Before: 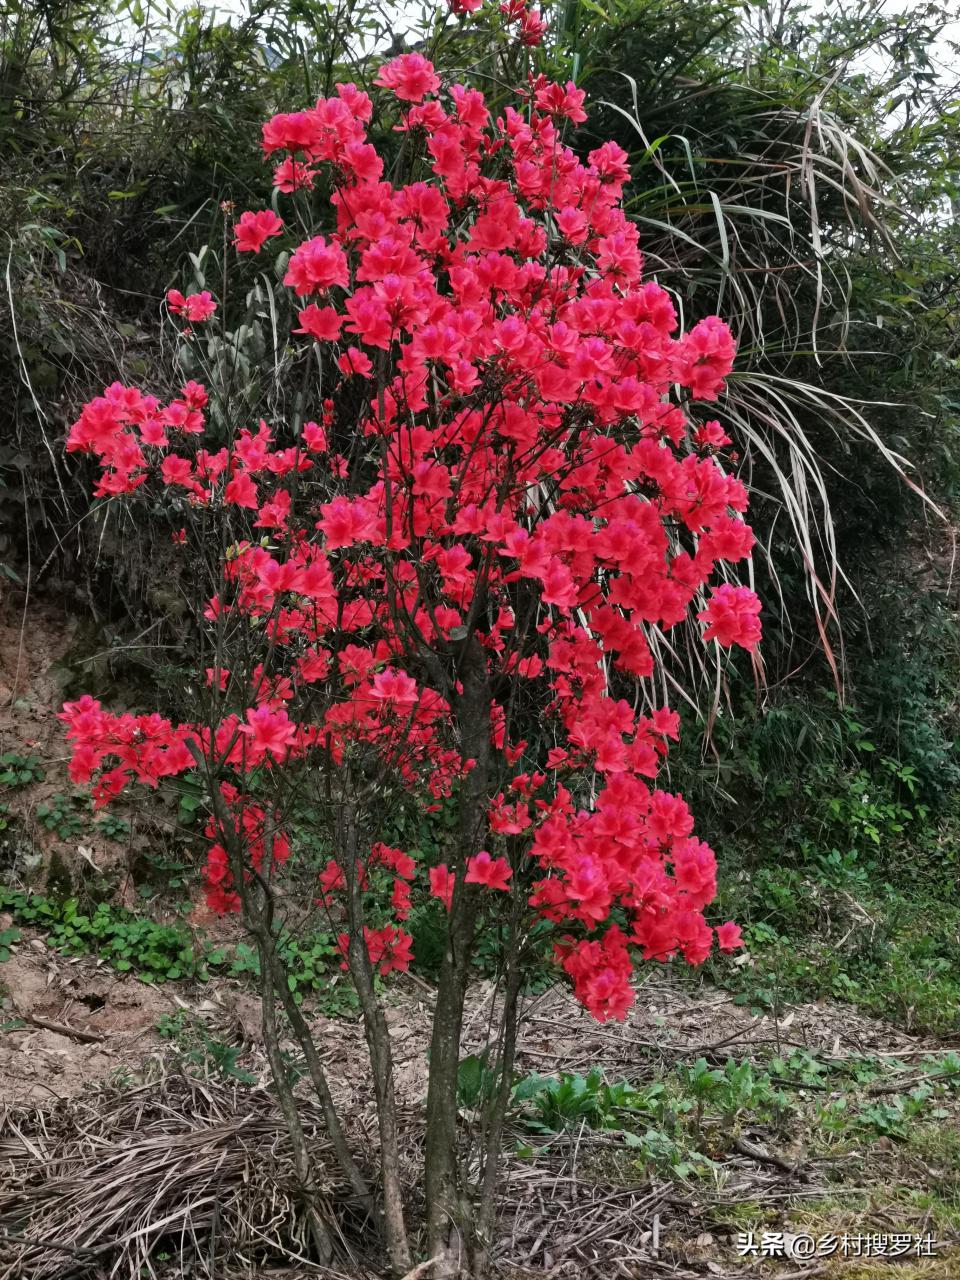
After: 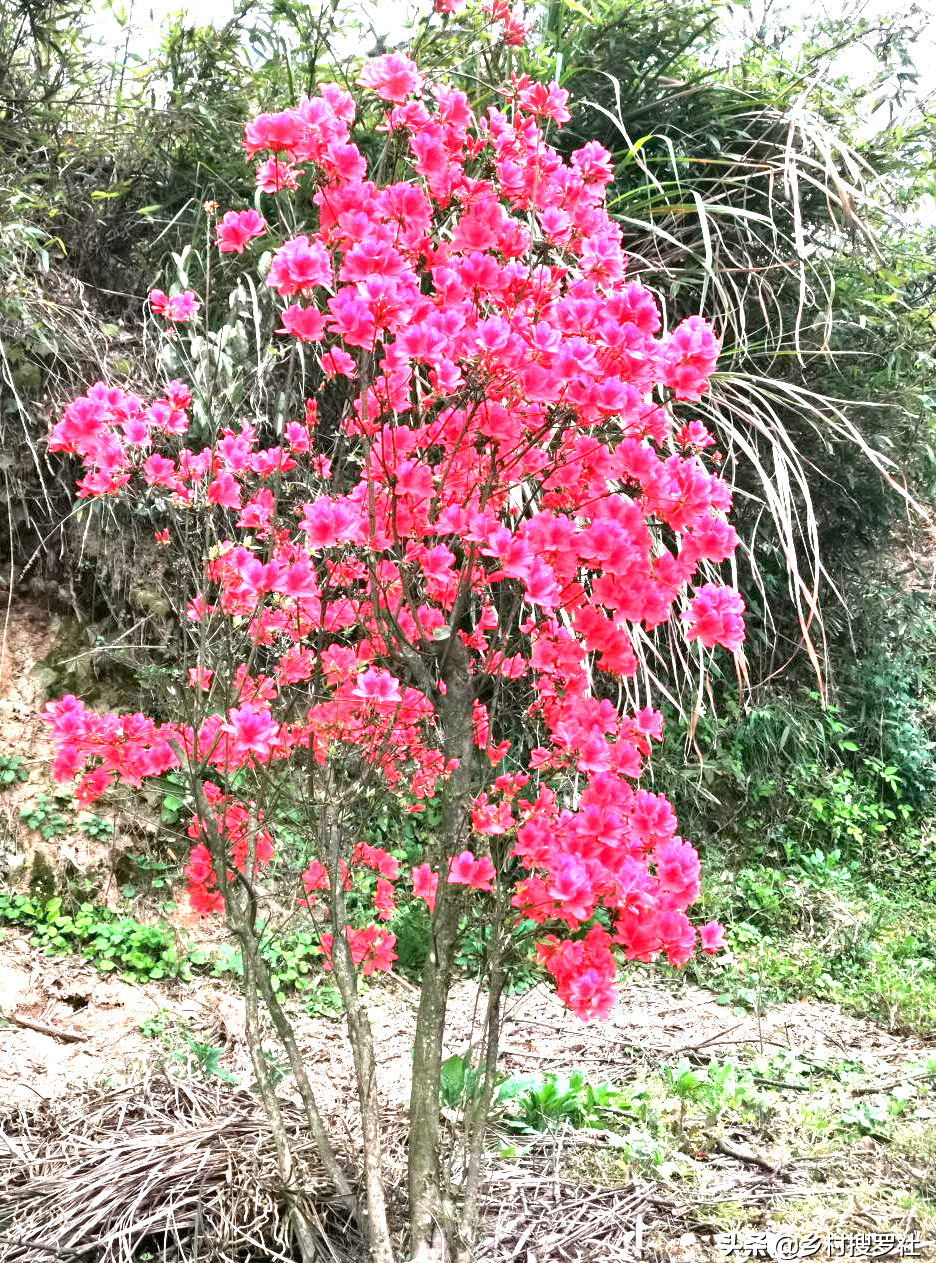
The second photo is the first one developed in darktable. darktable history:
crop and rotate: left 1.774%, right 0.633%, bottom 1.28%
exposure: black level correction 0.001, exposure 2.607 EV, compensate exposure bias true, compensate highlight preservation false
vignetting: fall-off radius 60.92%
